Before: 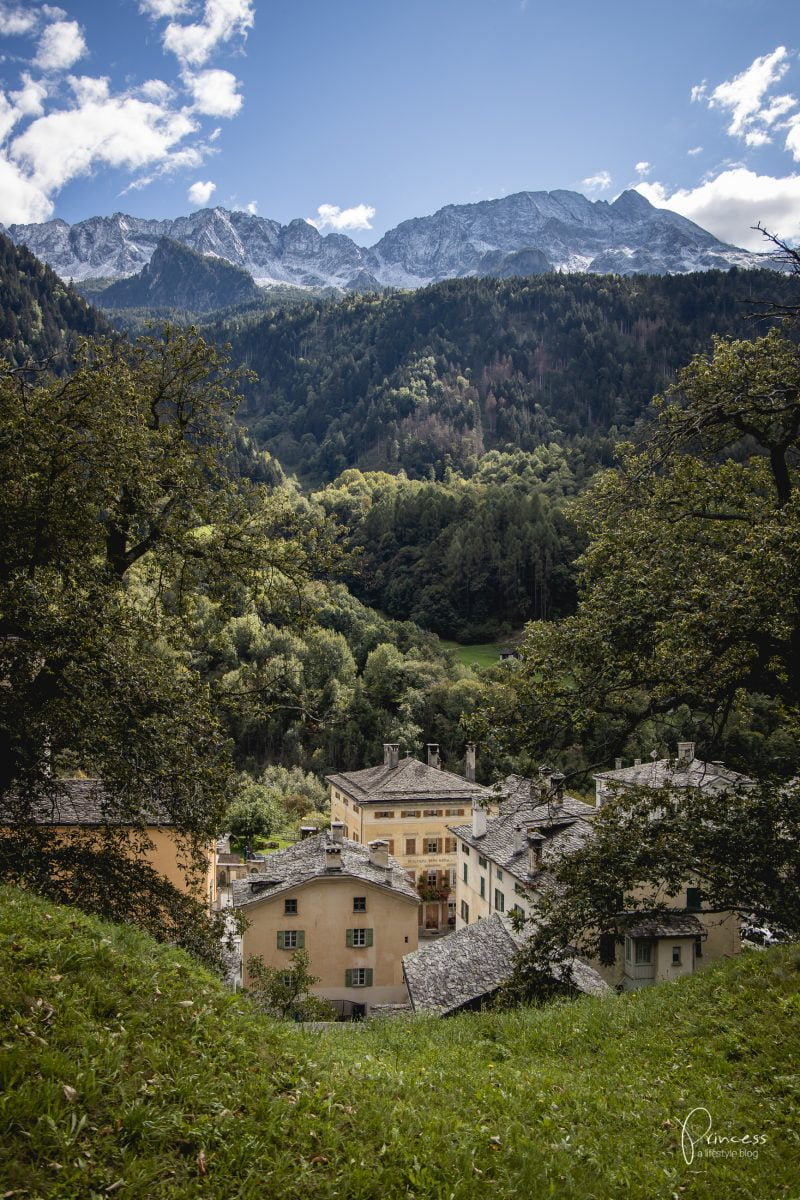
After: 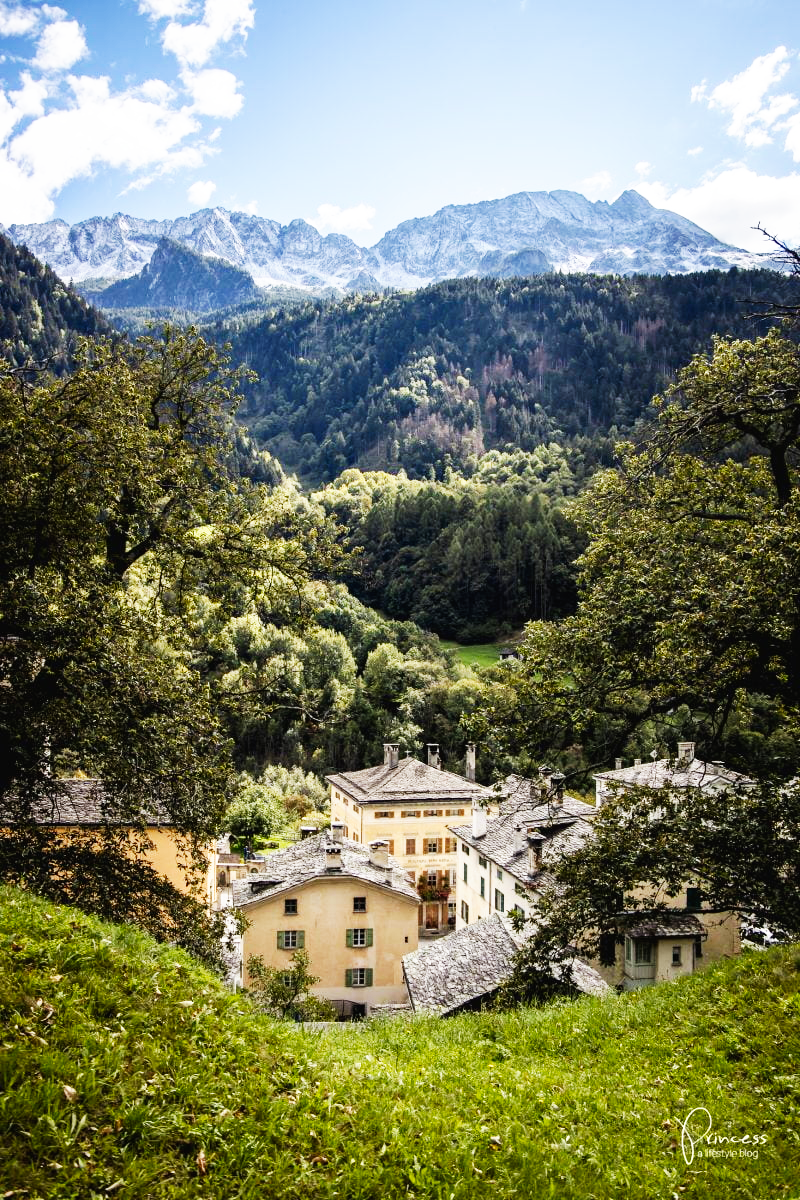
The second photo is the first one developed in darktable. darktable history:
white balance: emerald 1
base curve: curves: ch0 [(0, 0) (0.007, 0.004) (0.027, 0.03) (0.046, 0.07) (0.207, 0.54) (0.442, 0.872) (0.673, 0.972) (1, 1)], preserve colors none
